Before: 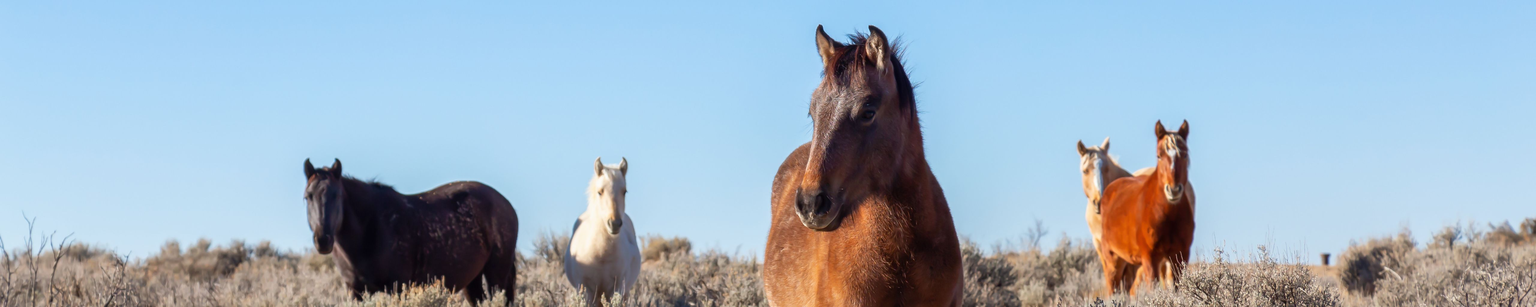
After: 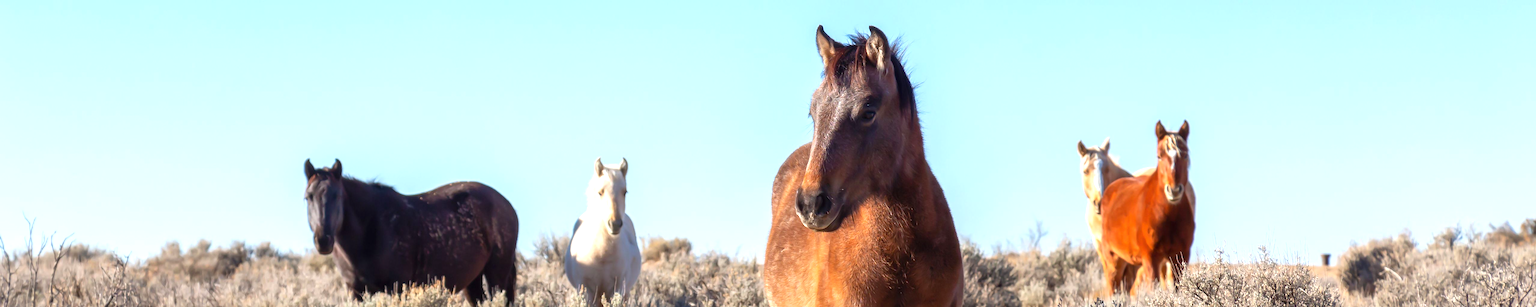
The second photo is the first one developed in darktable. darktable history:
exposure: exposure 0.668 EV, compensate highlight preservation false
